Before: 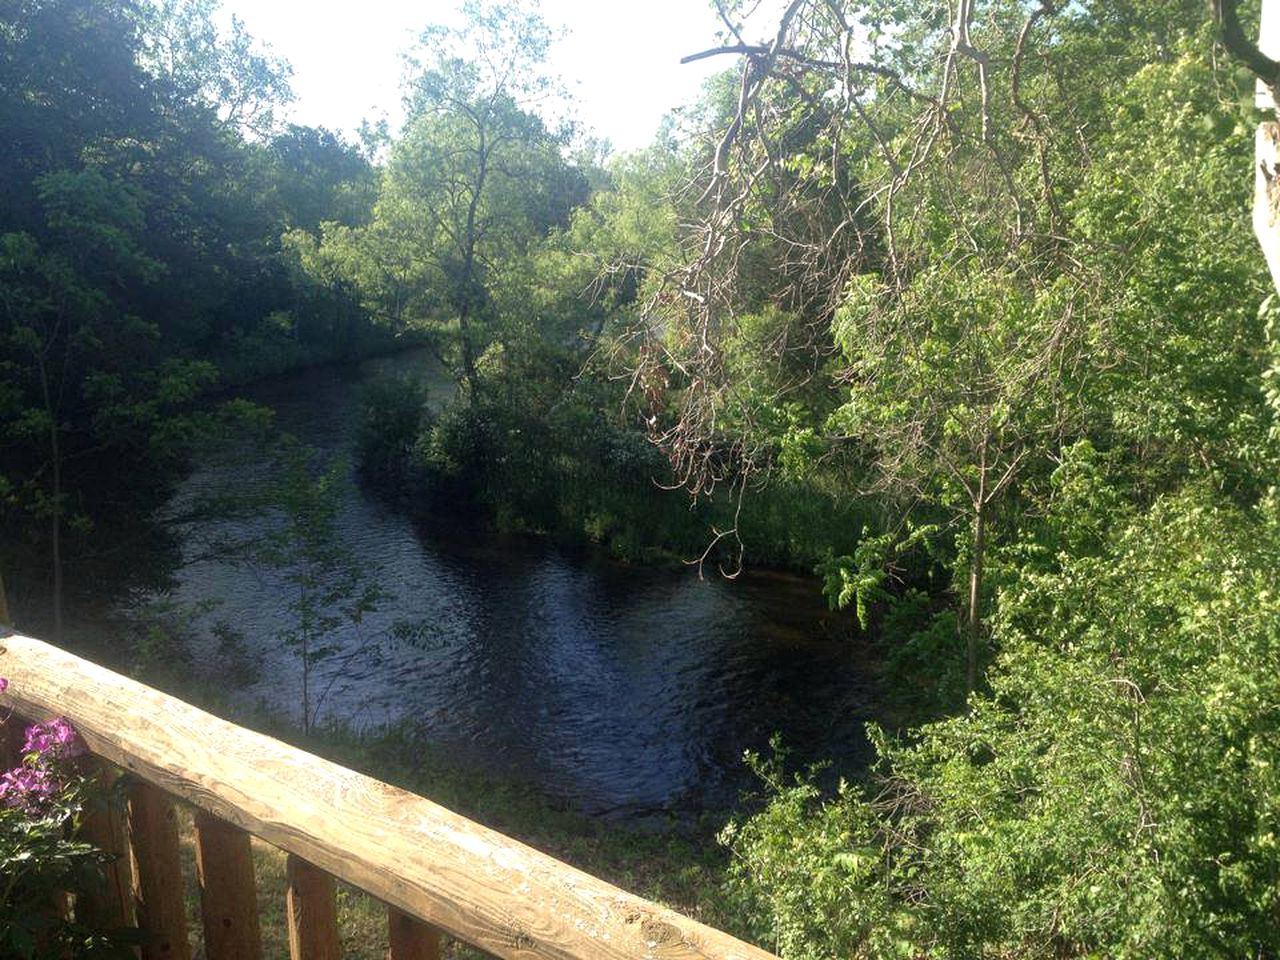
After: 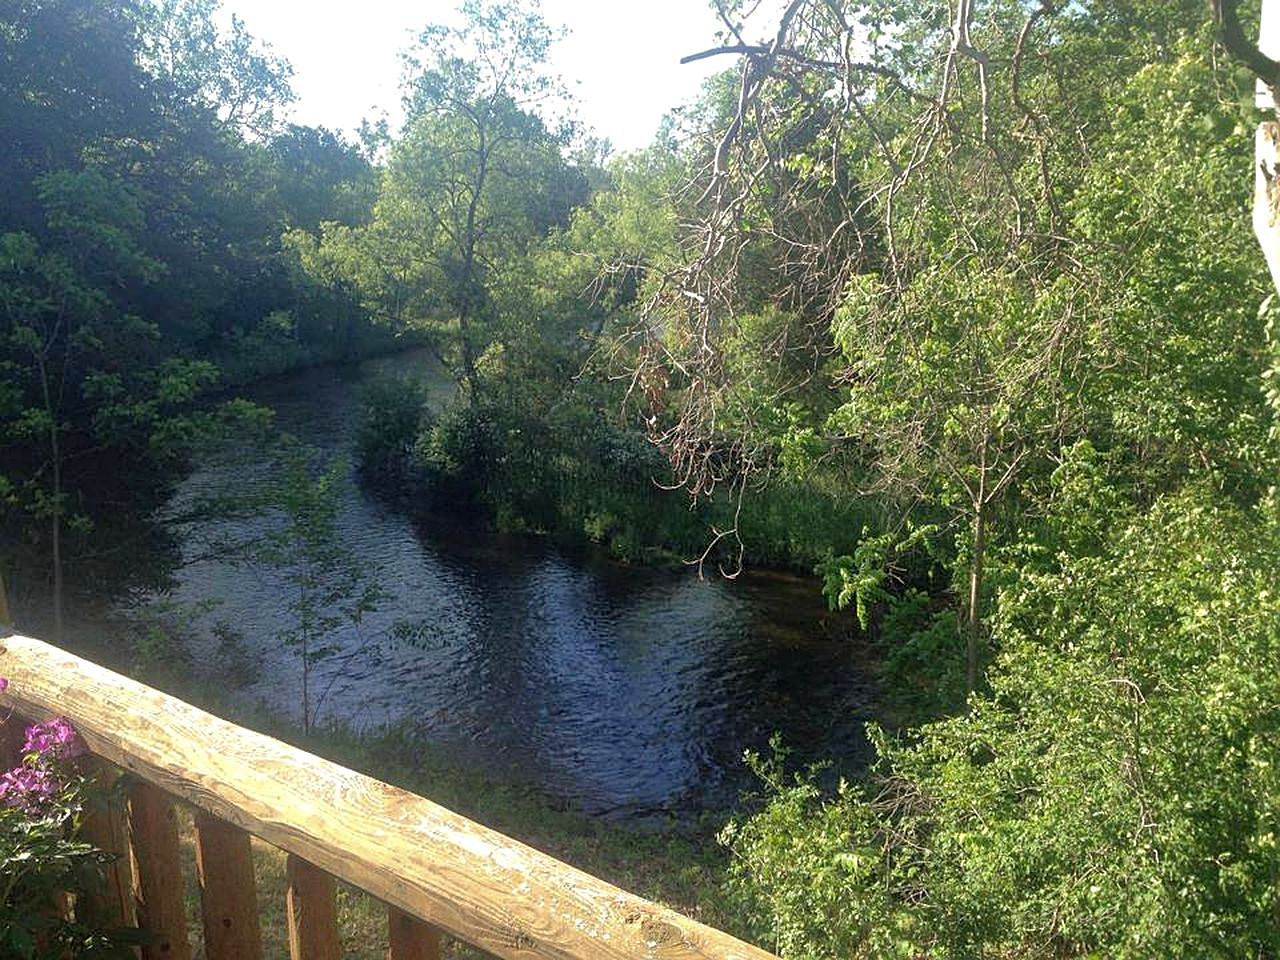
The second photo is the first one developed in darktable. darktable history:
shadows and highlights: on, module defaults
sharpen: amount 0.496
